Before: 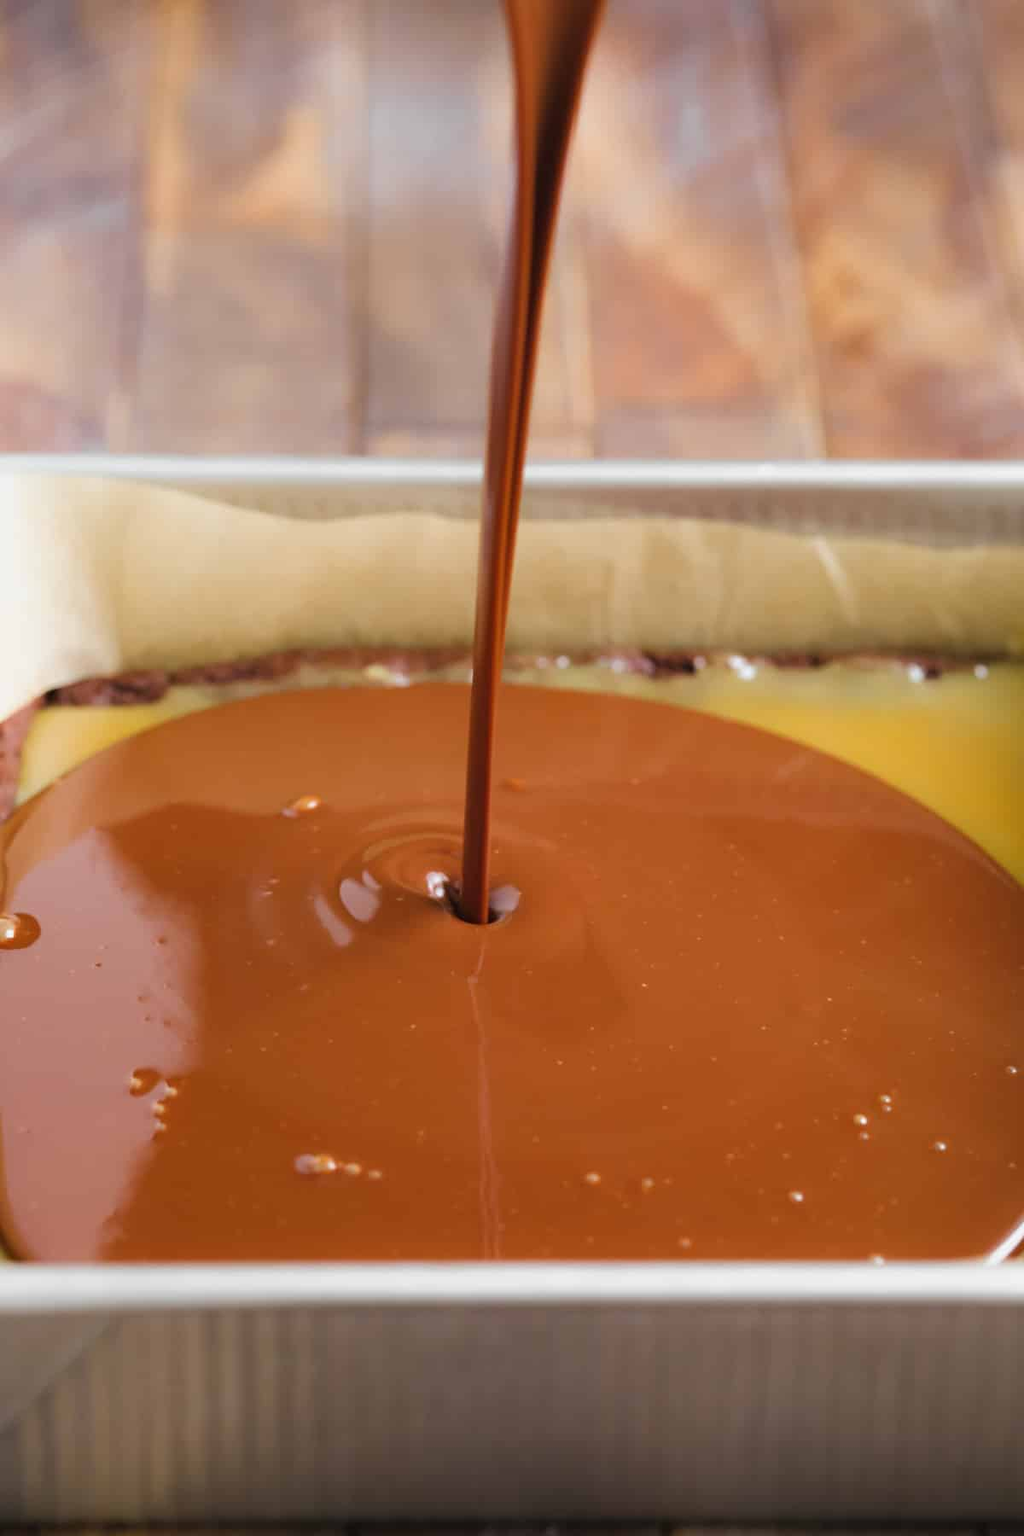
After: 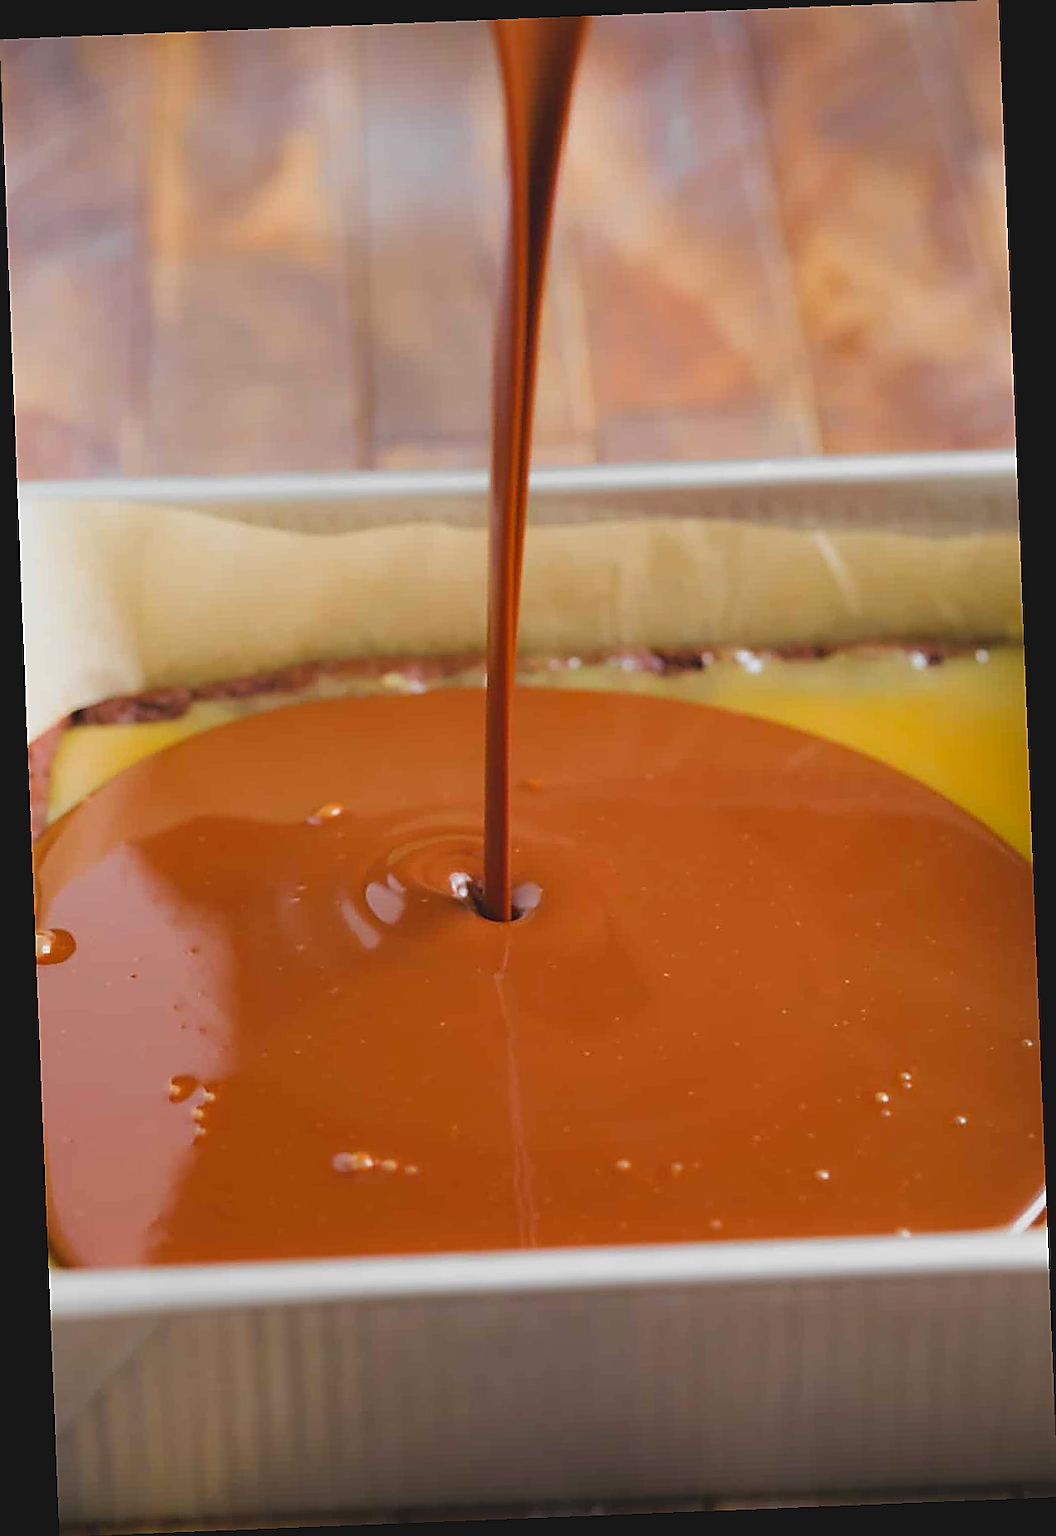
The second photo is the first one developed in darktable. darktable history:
lowpass: radius 0.1, contrast 0.85, saturation 1.1, unbound 0
sharpen: radius 1.4, amount 1.25, threshold 0.7
rotate and perspective: rotation -2.29°, automatic cropping off
